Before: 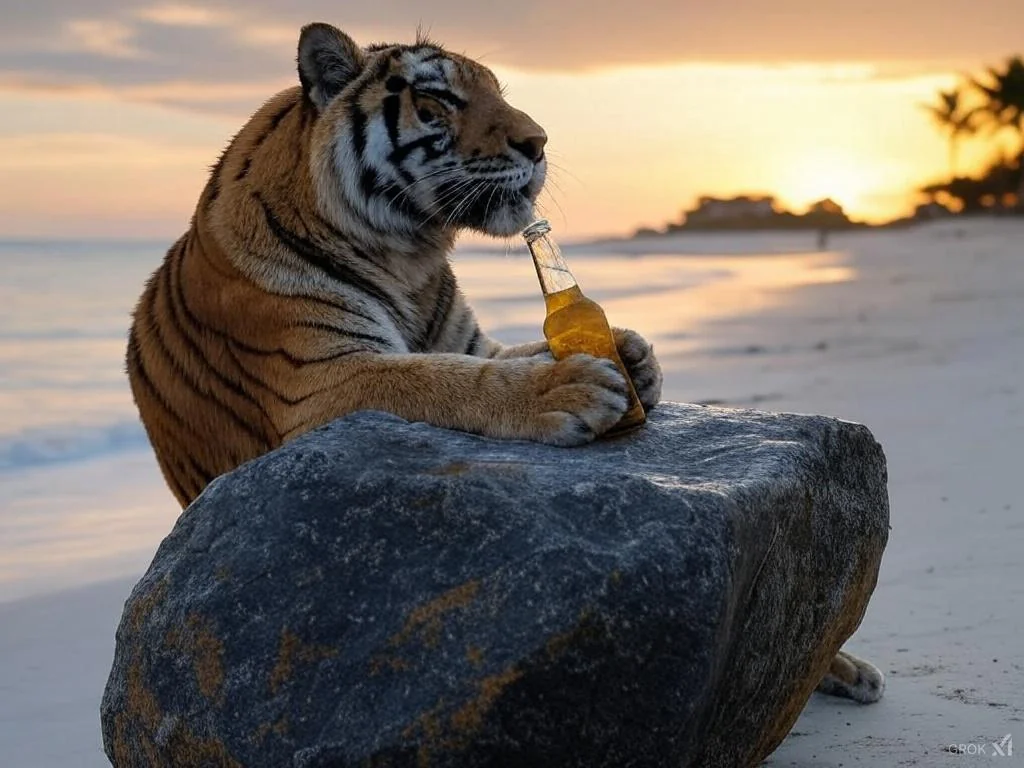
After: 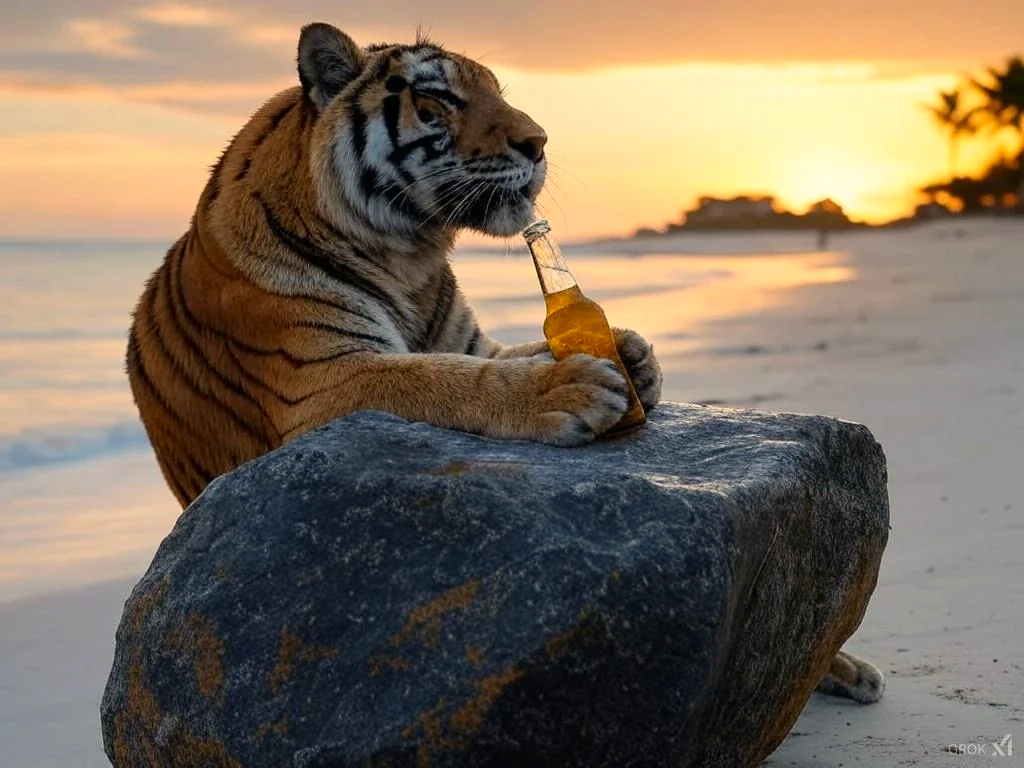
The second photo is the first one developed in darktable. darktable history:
white balance: red 1.045, blue 0.932
contrast brightness saturation: contrast 0.08, saturation 0.2
